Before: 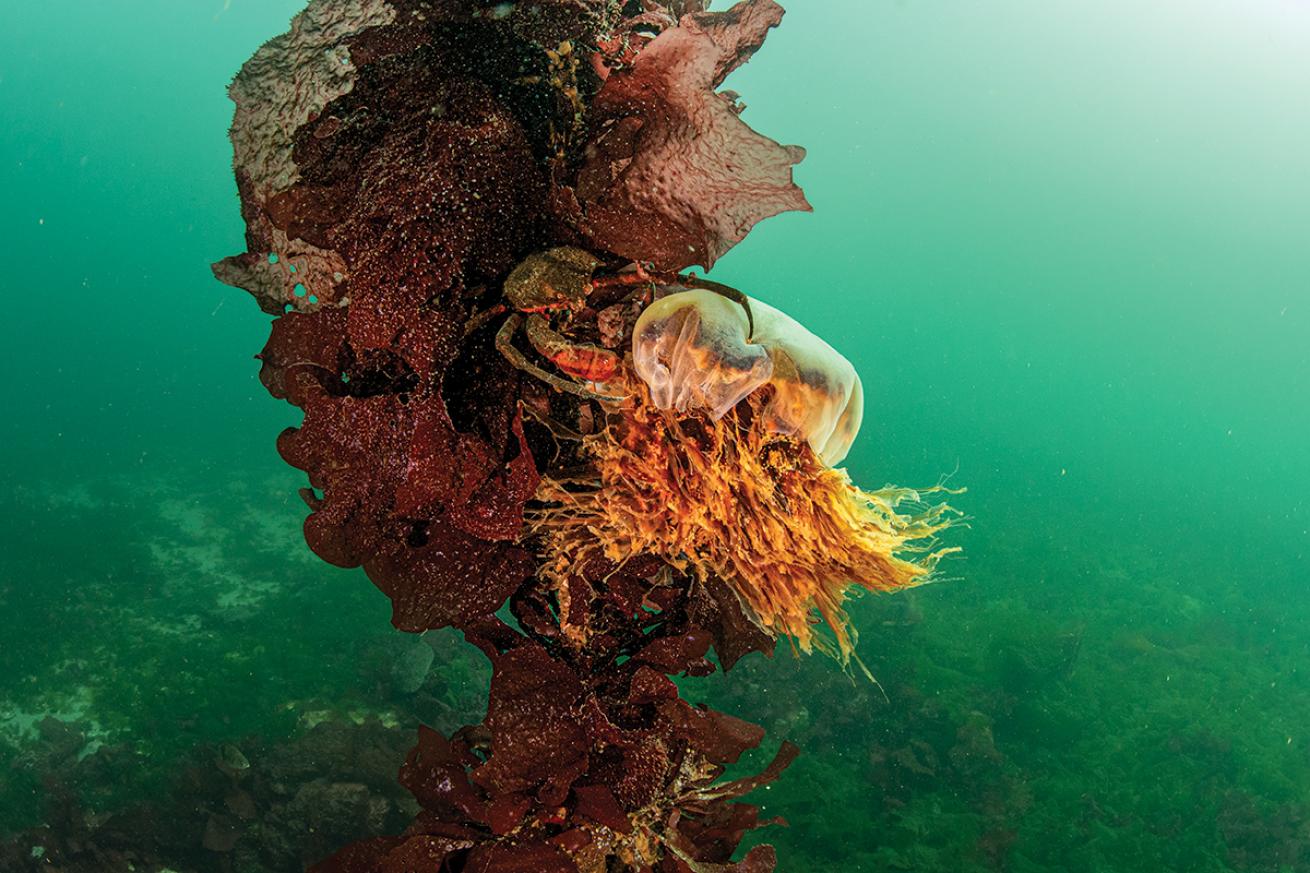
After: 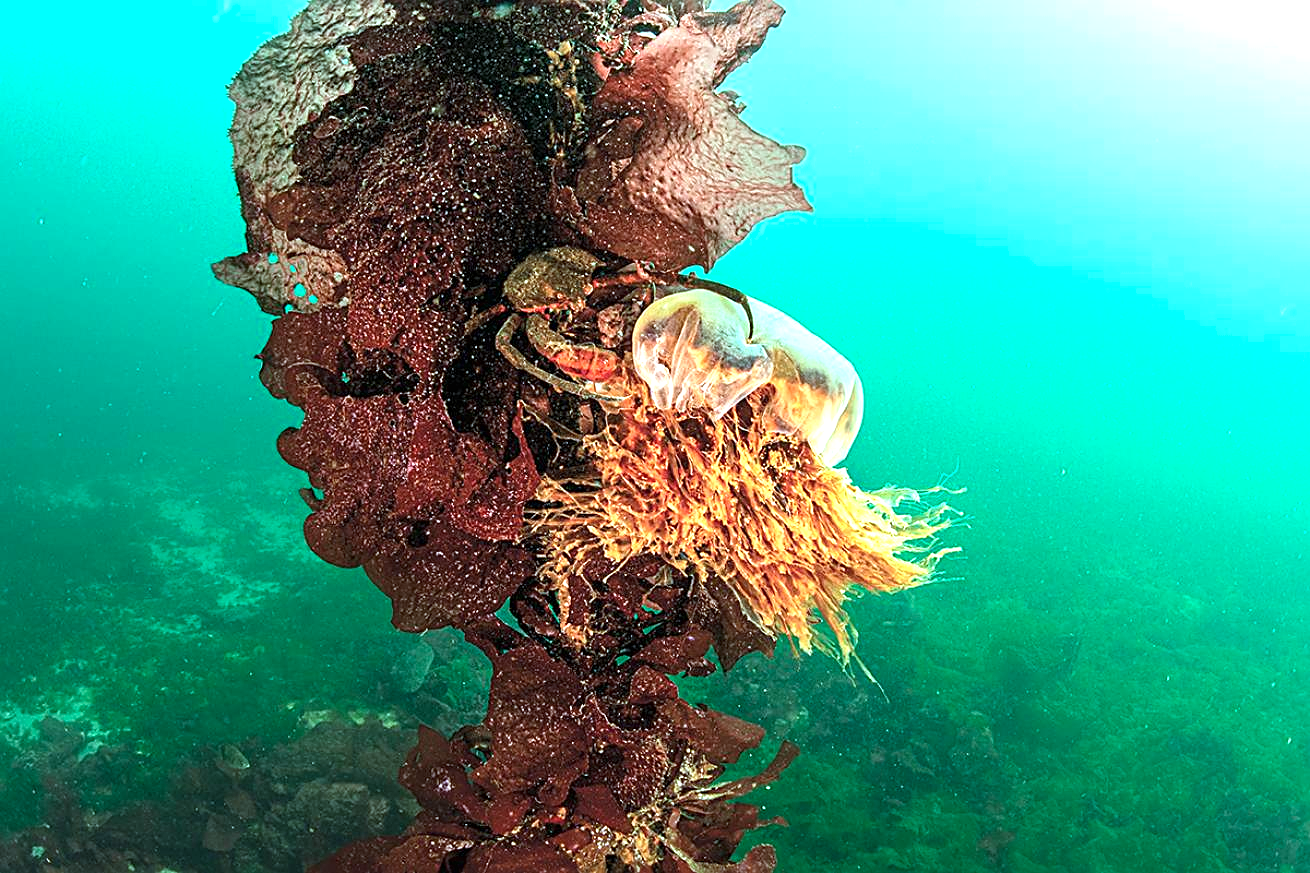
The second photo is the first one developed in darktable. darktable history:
sharpen: on, module defaults
exposure: black level correction 0, exposure 1.2 EV, compensate exposure bias true, compensate highlight preservation false
color correction: highlights a* -11.43, highlights b* -15.6
